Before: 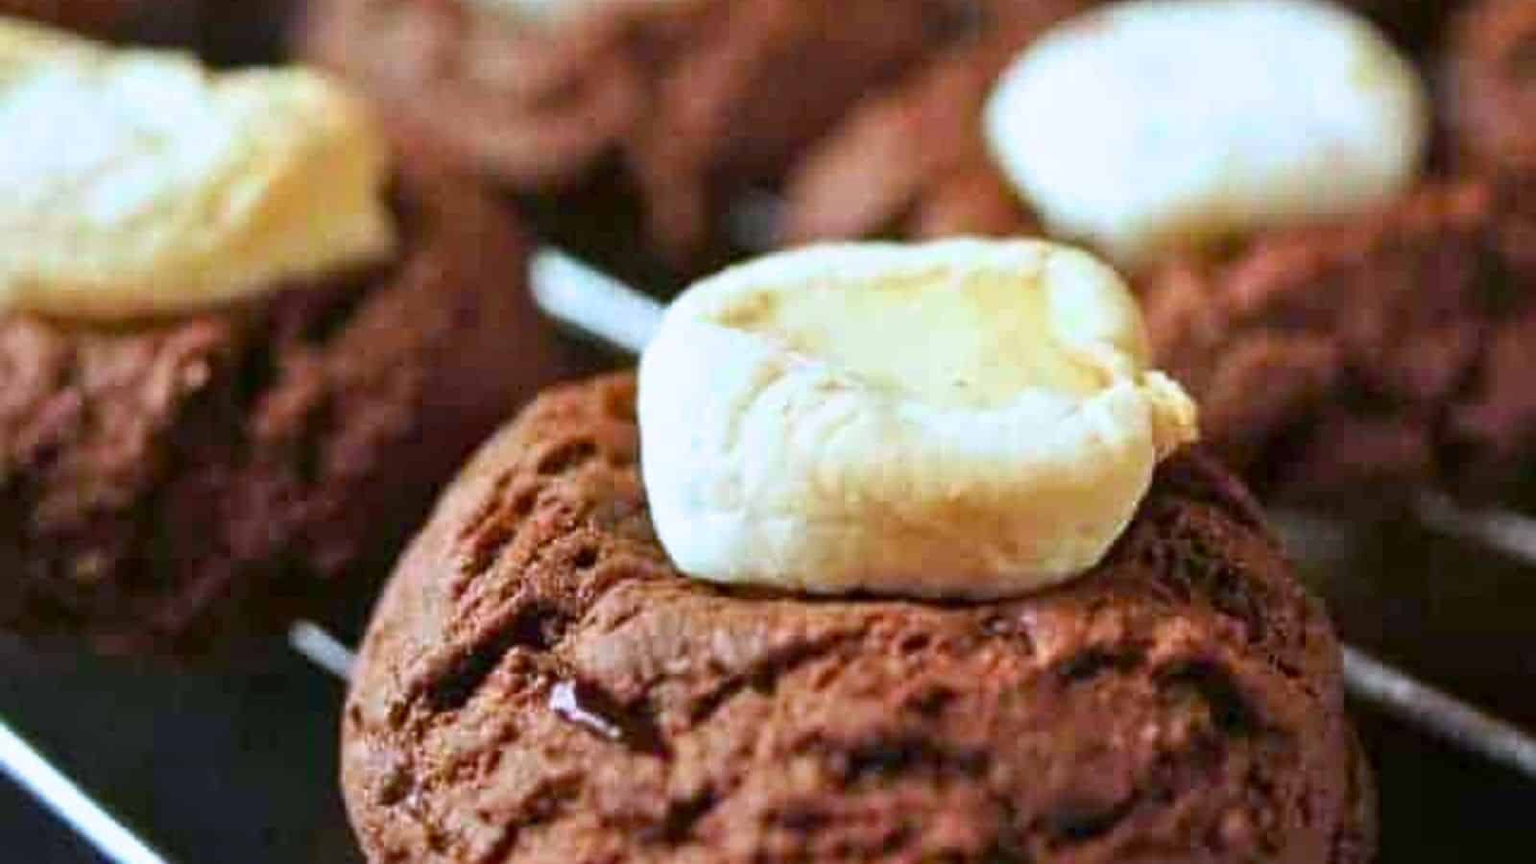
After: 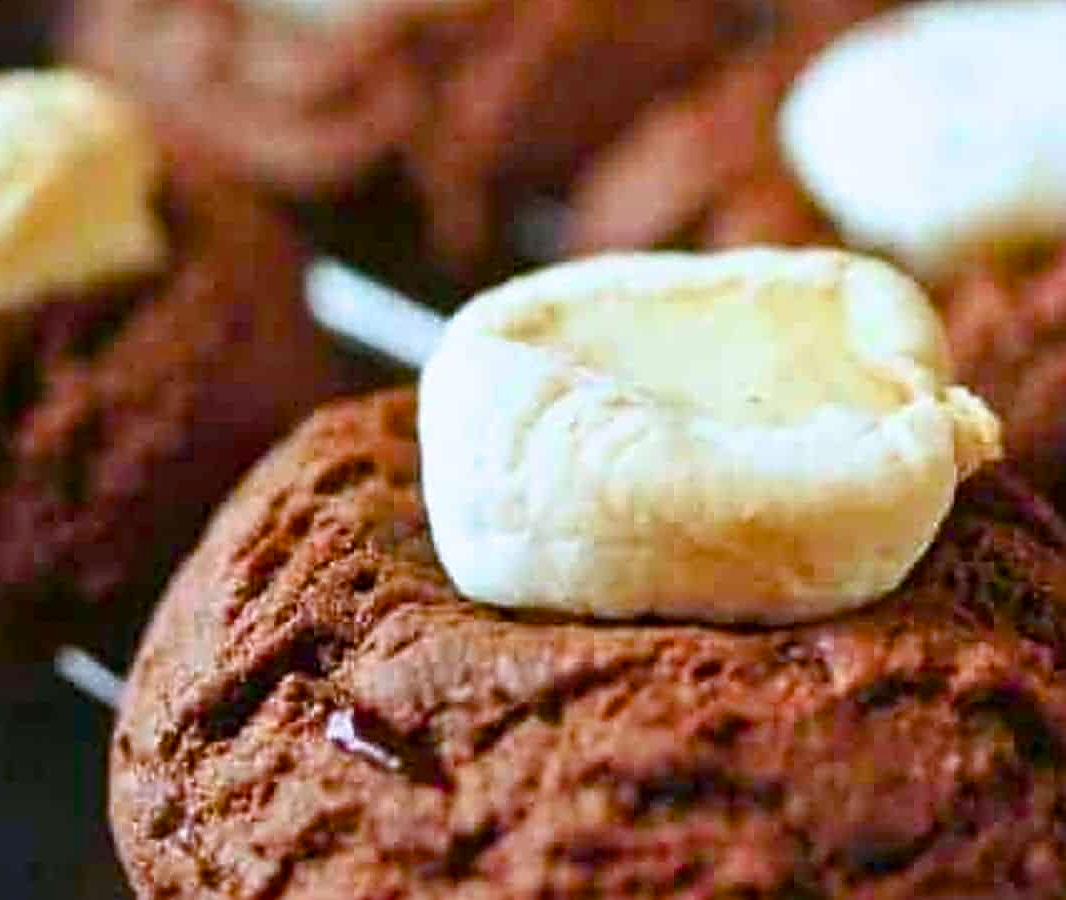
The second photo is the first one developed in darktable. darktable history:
color balance rgb: perceptual saturation grading › global saturation 20%, perceptual saturation grading › highlights -25%, perceptual saturation grading › shadows 25%
sharpen: on, module defaults
crop: left 15.419%, right 17.914%
